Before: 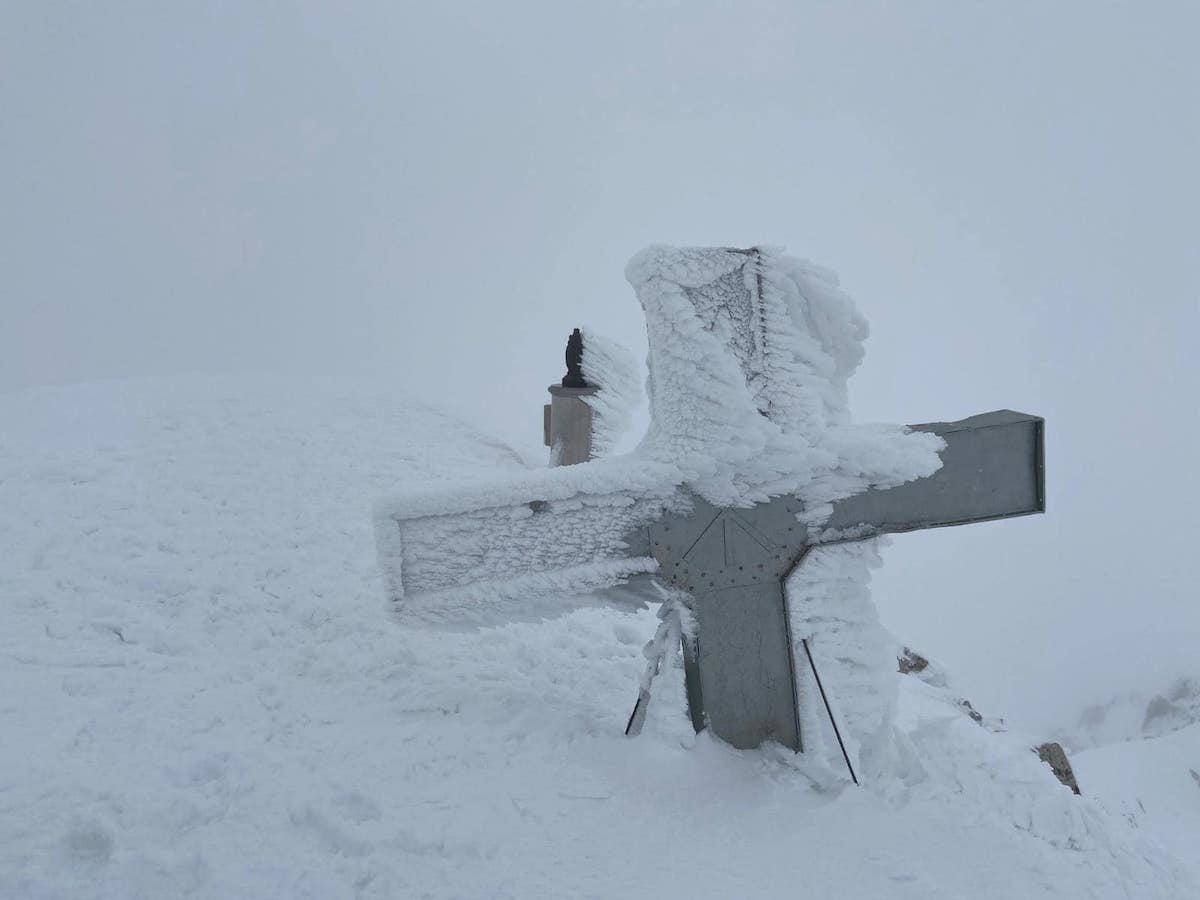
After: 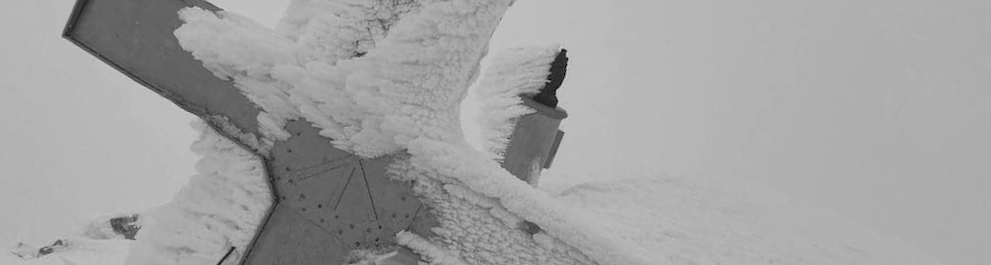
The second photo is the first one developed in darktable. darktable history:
rotate and perspective: rotation -6.83°, automatic cropping off
monochrome: on, module defaults
crop and rotate: angle 16.12°, top 30.835%, bottom 35.653%
